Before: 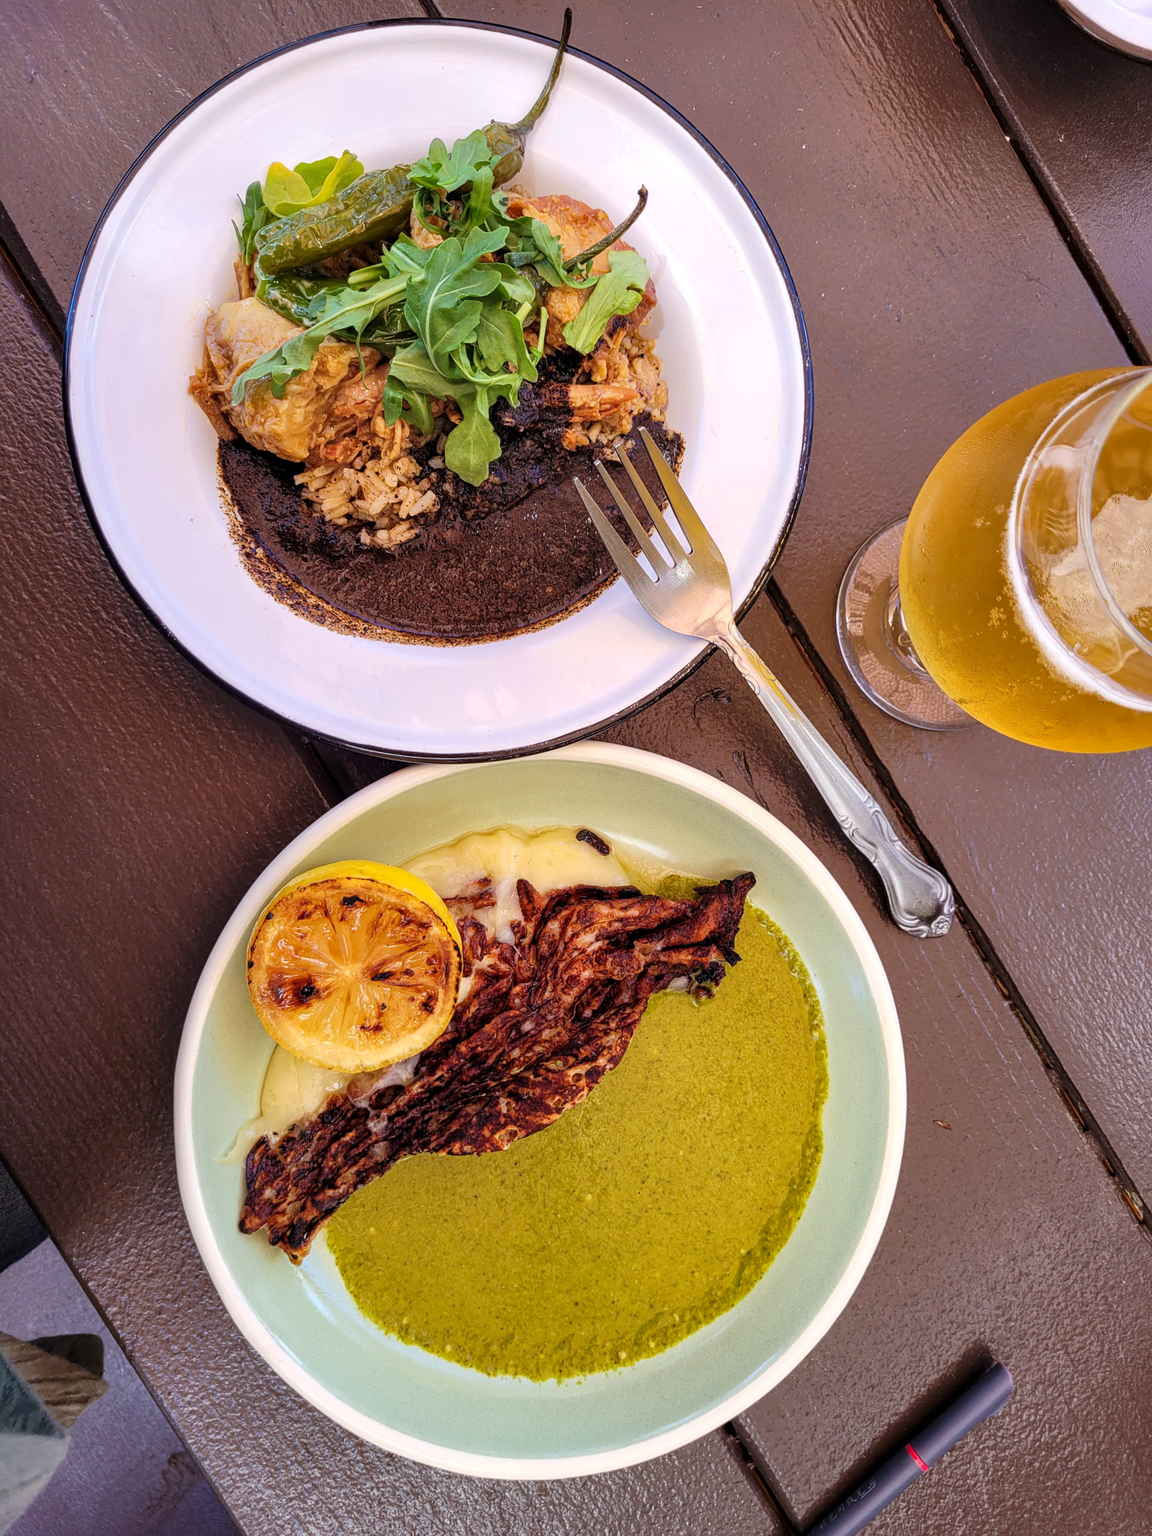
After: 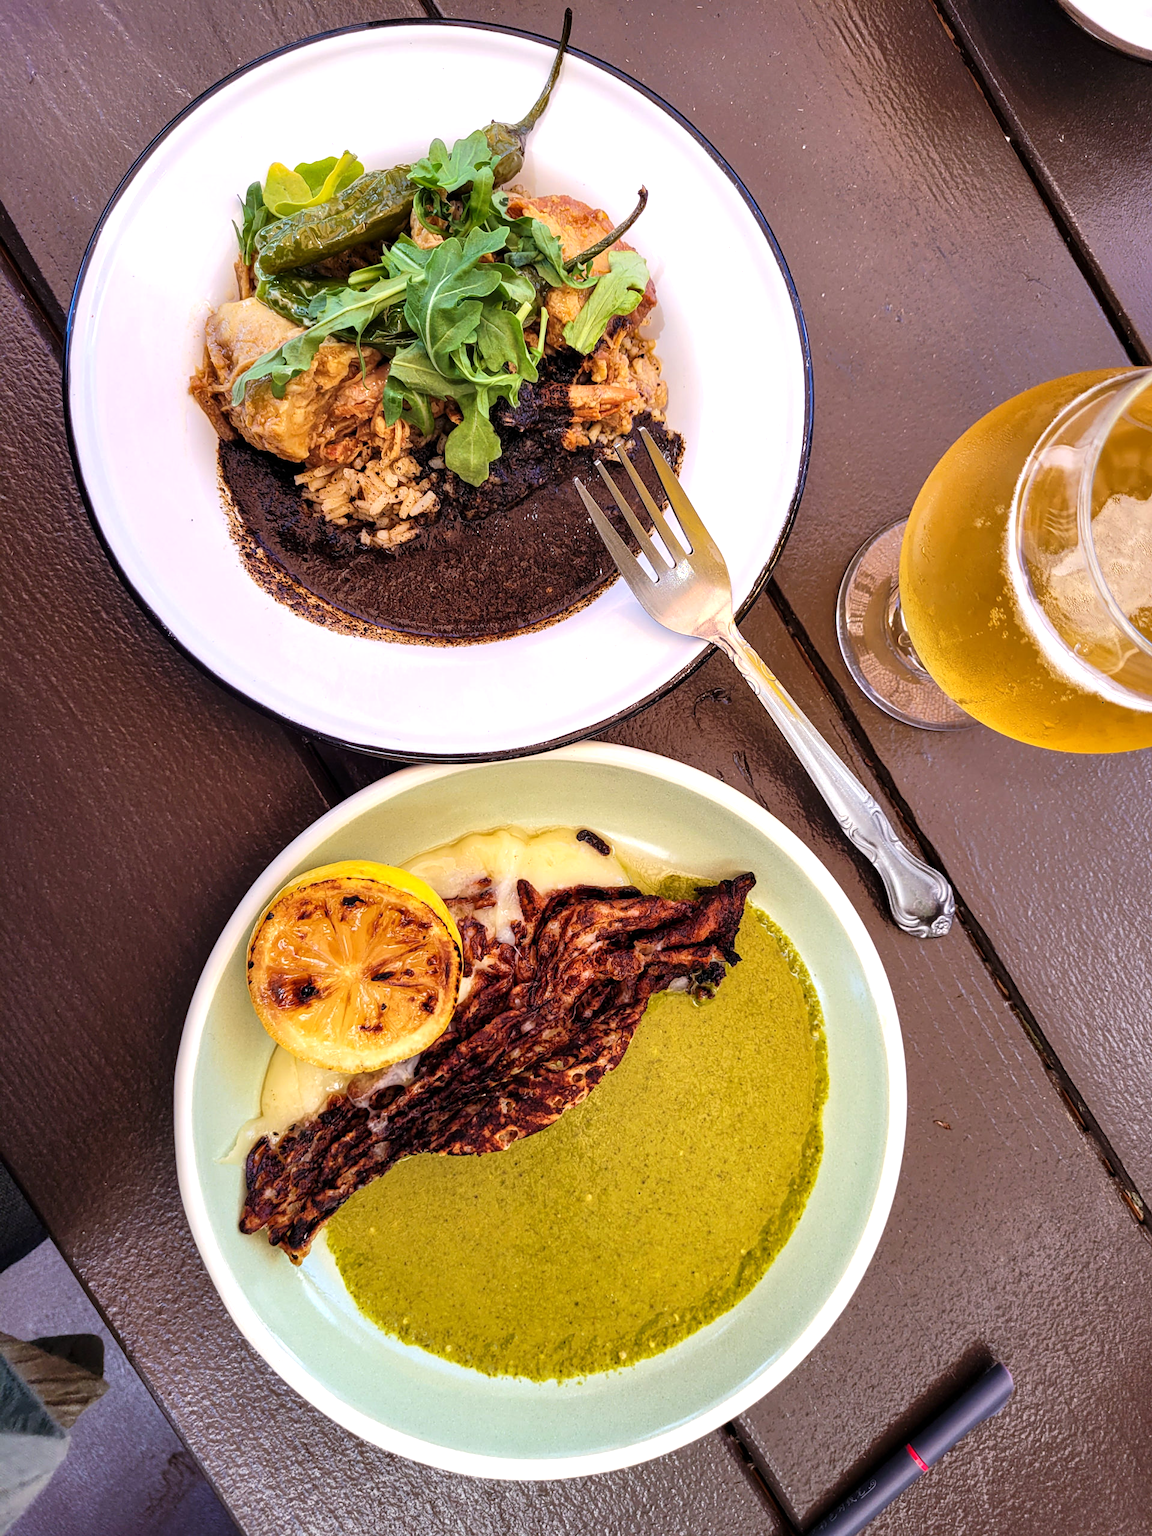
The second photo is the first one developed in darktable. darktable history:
tone equalizer: -8 EV -0.39 EV, -7 EV -0.37 EV, -6 EV -0.311 EV, -5 EV -0.19 EV, -3 EV 0.205 EV, -2 EV 0.324 EV, -1 EV 0.405 EV, +0 EV 0.433 EV, edges refinement/feathering 500, mask exposure compensation -1.57 EV, preserve details no
